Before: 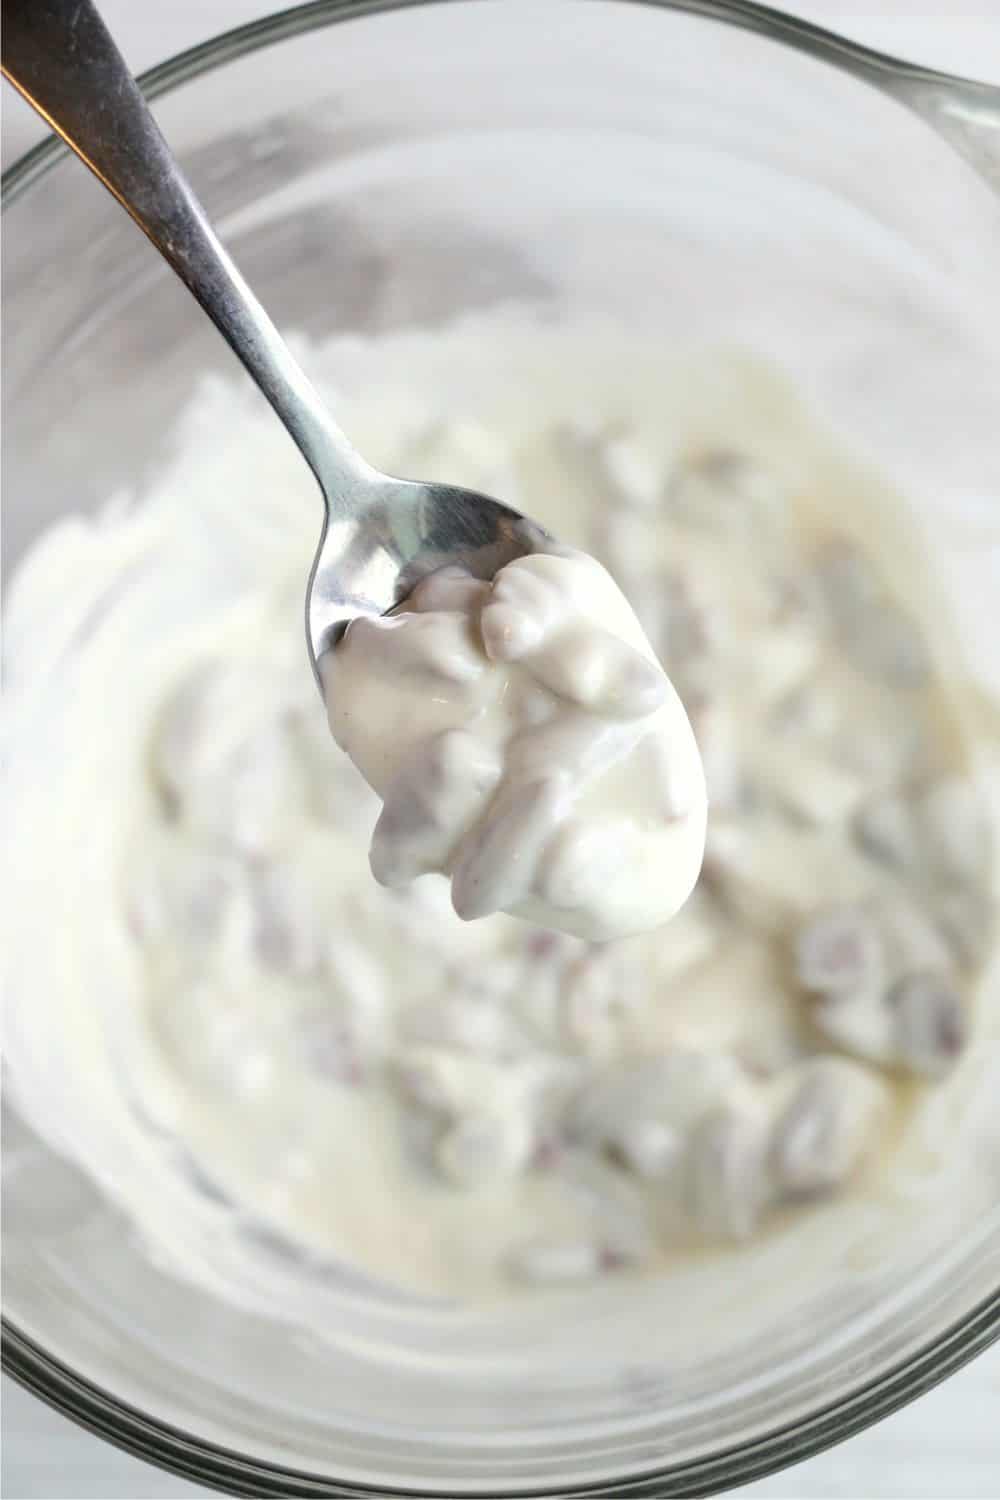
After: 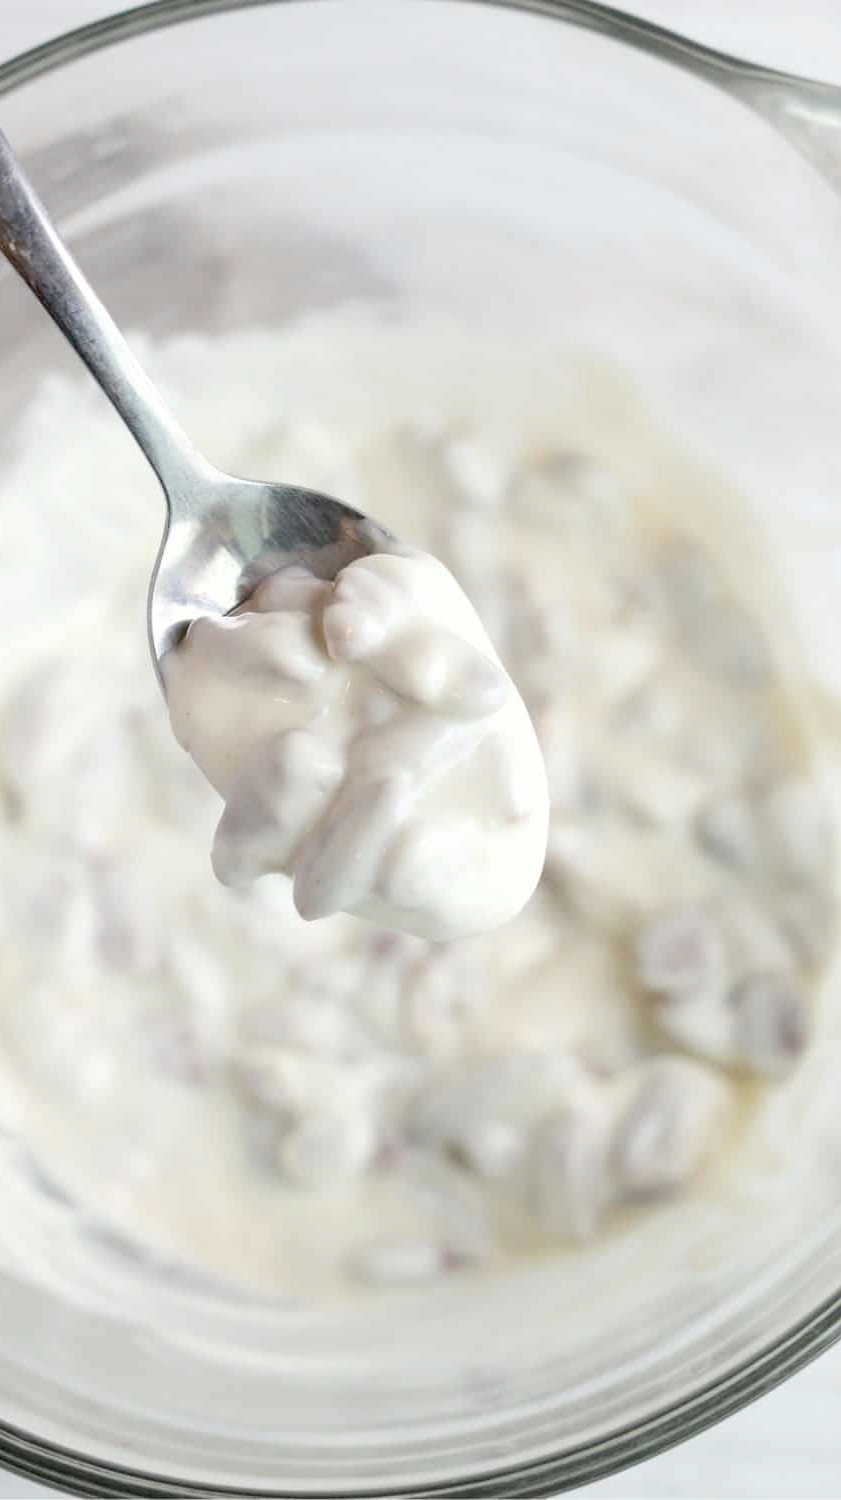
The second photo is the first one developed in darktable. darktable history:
crop: left 15.849%
